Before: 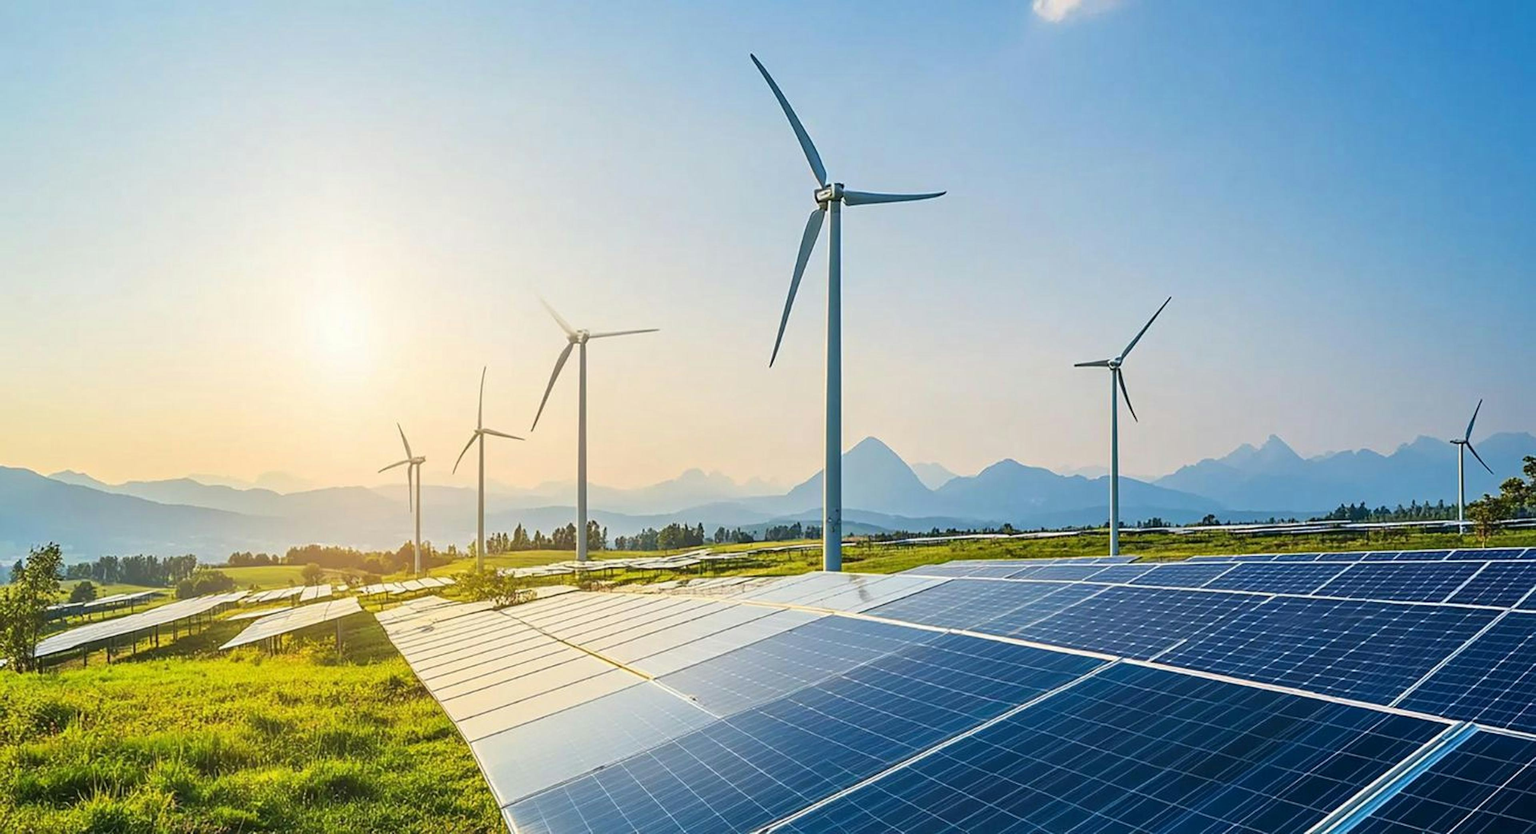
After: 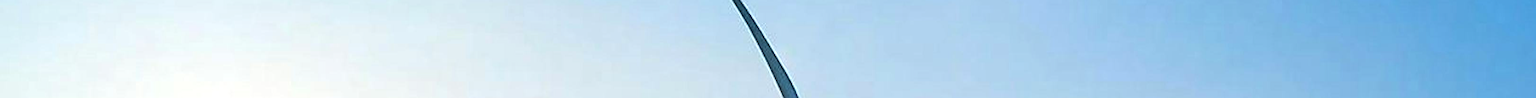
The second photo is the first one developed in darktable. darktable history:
sharpen: on, module defaults
tone equalizer: -8 EV -0.417 EV, -7 EV -0.389 EV, -6 EV -0.333 EV, -5 EV -0.222 EV, -3 EV 0.222 EV, -2 EV 0.333 EV, -1 EV 0.389 EV, +0 EV 0.417 EV, edges refinement/feathering 500, mask exposure compensation -1.57 EV, preserve details no
color correction: saturation 0.99
crop and rotate: left 9.644%, top 9.491%, right 6.021%, bottom 80.509%
